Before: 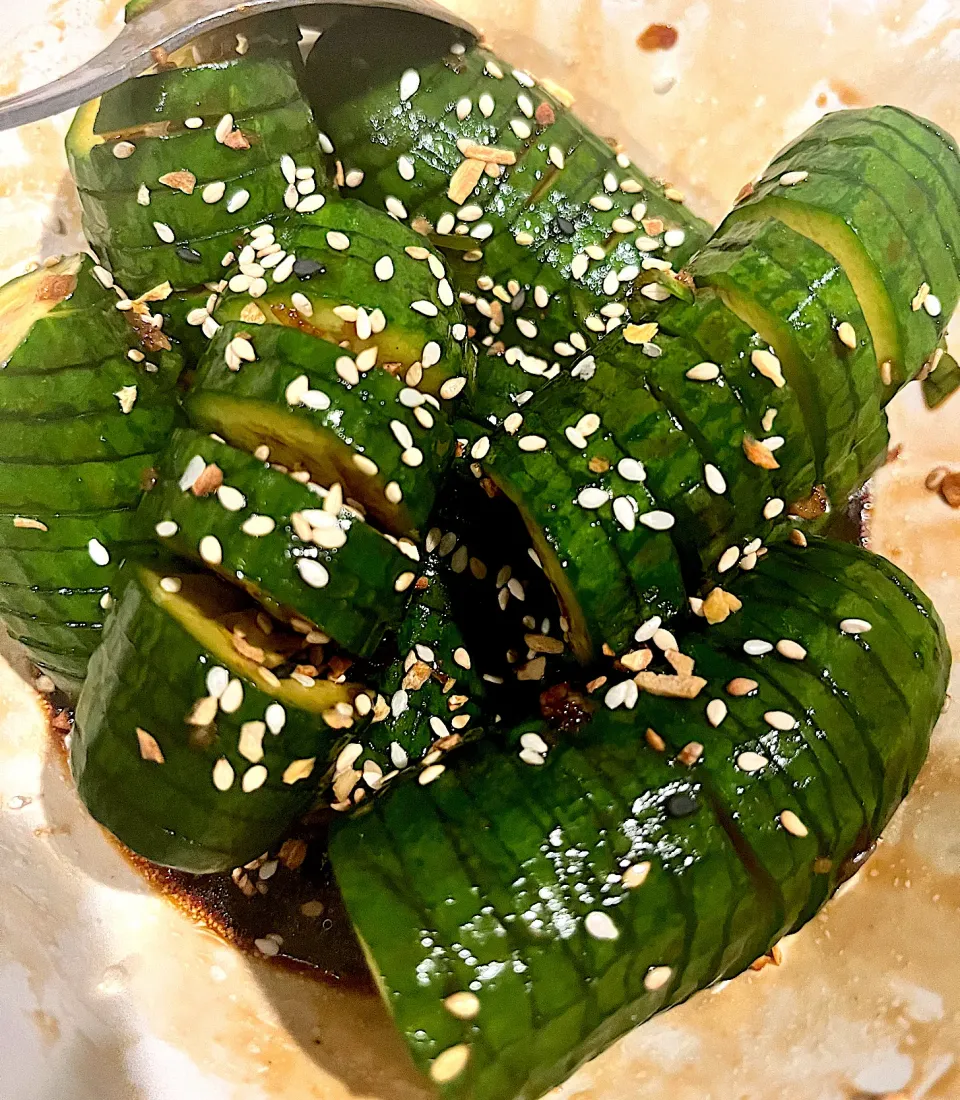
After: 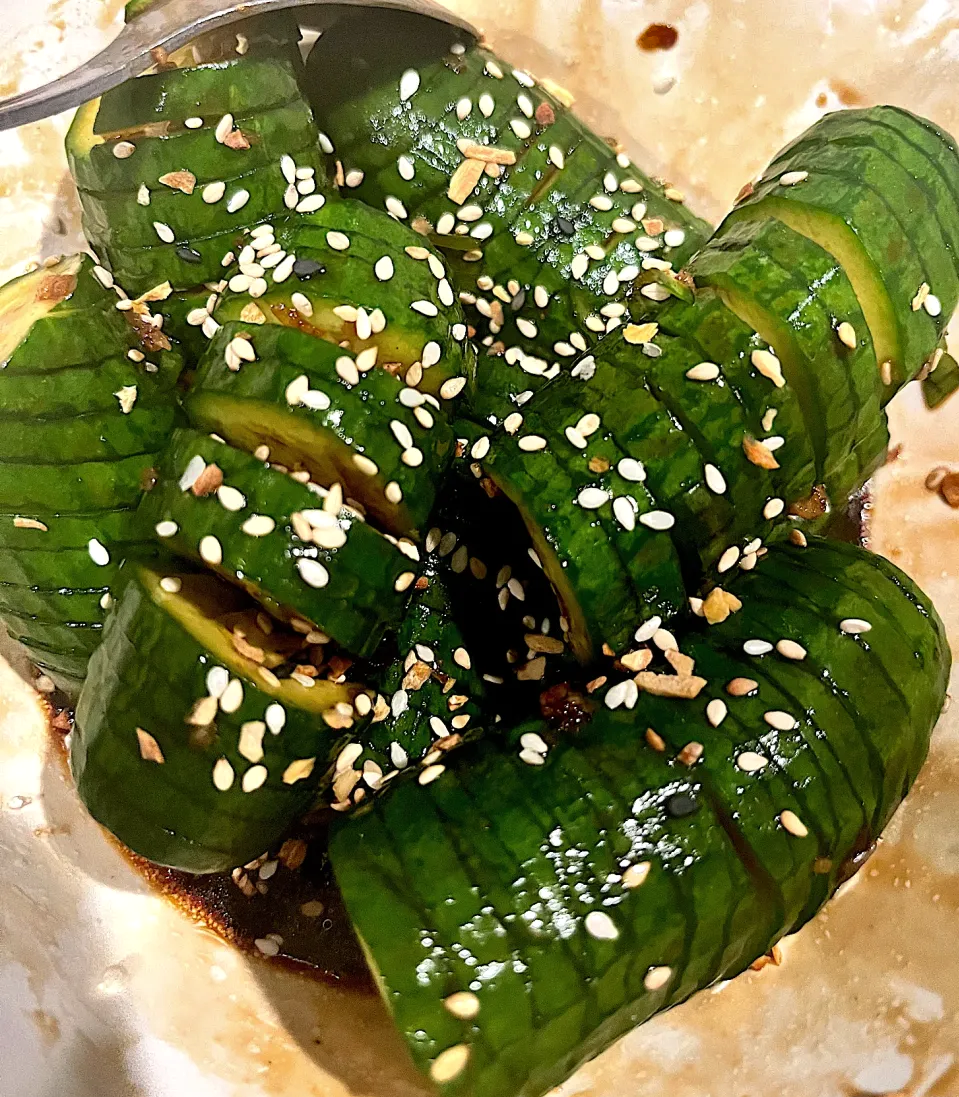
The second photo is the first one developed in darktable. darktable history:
base curve: curves: ch0 [(0, 0) (0.303, 0.277) (1, 1)]
crop: top 0.084%, bottom 0.159%
shadows and highlights: shadows 12.94, white point adjustment 1.11, soften with gaussian
